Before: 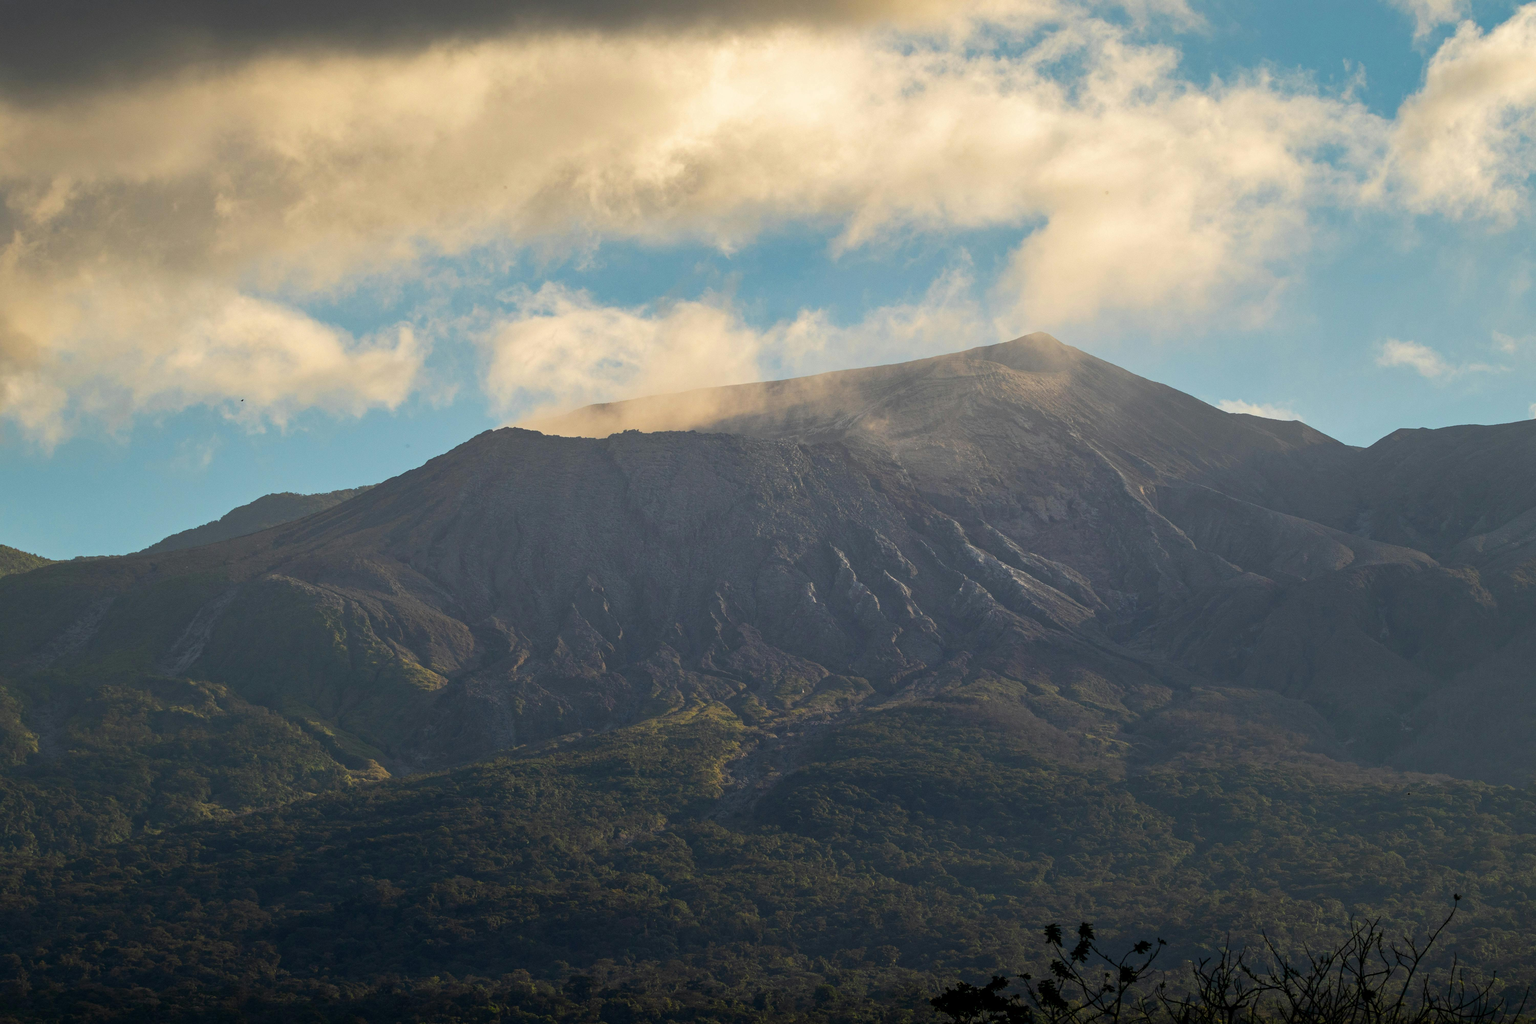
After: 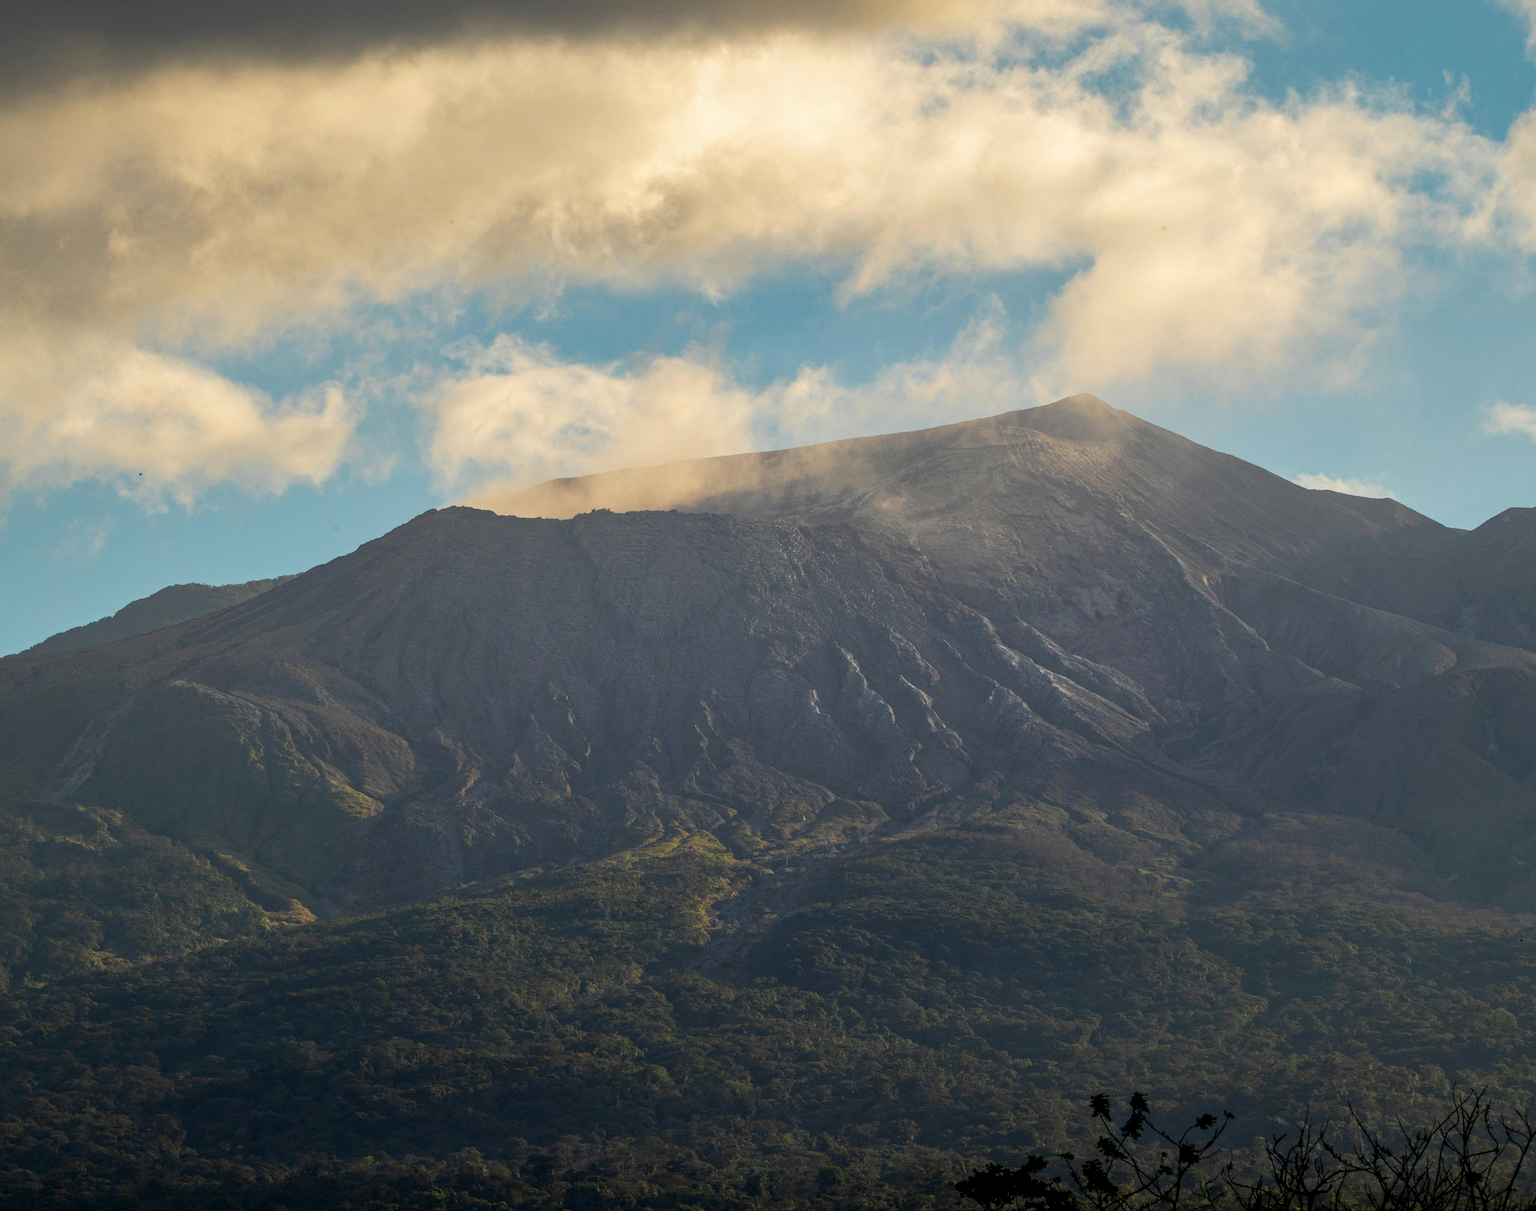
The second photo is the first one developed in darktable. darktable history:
local contrast: detail 109%
crop: left 8.071%, right 7.438%
